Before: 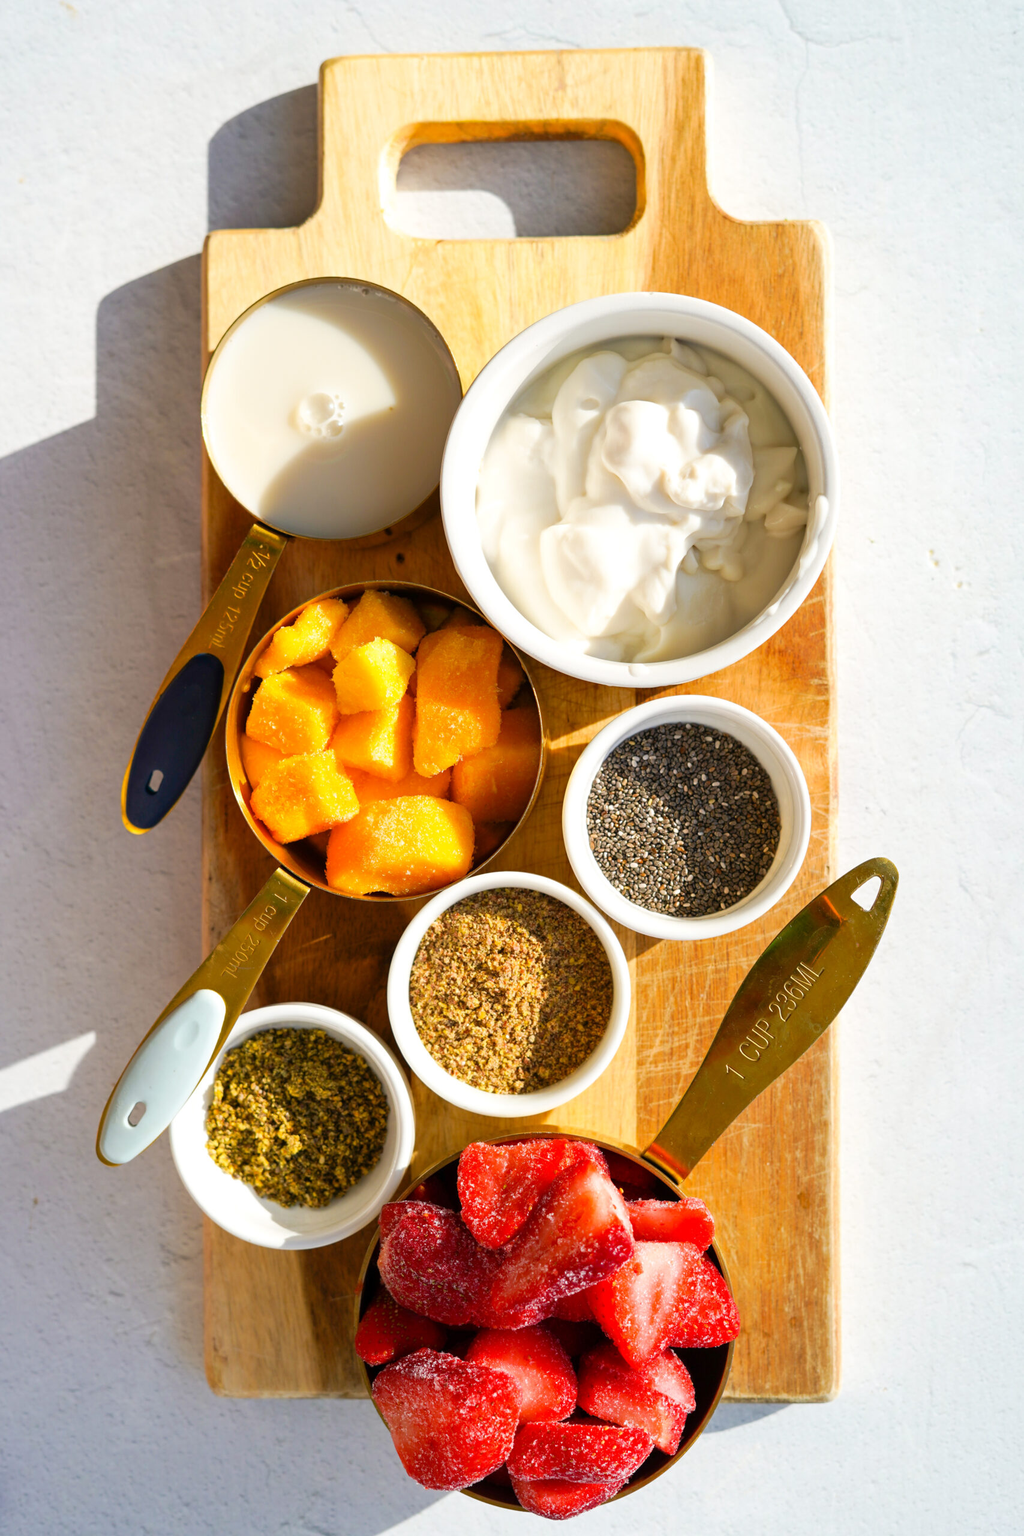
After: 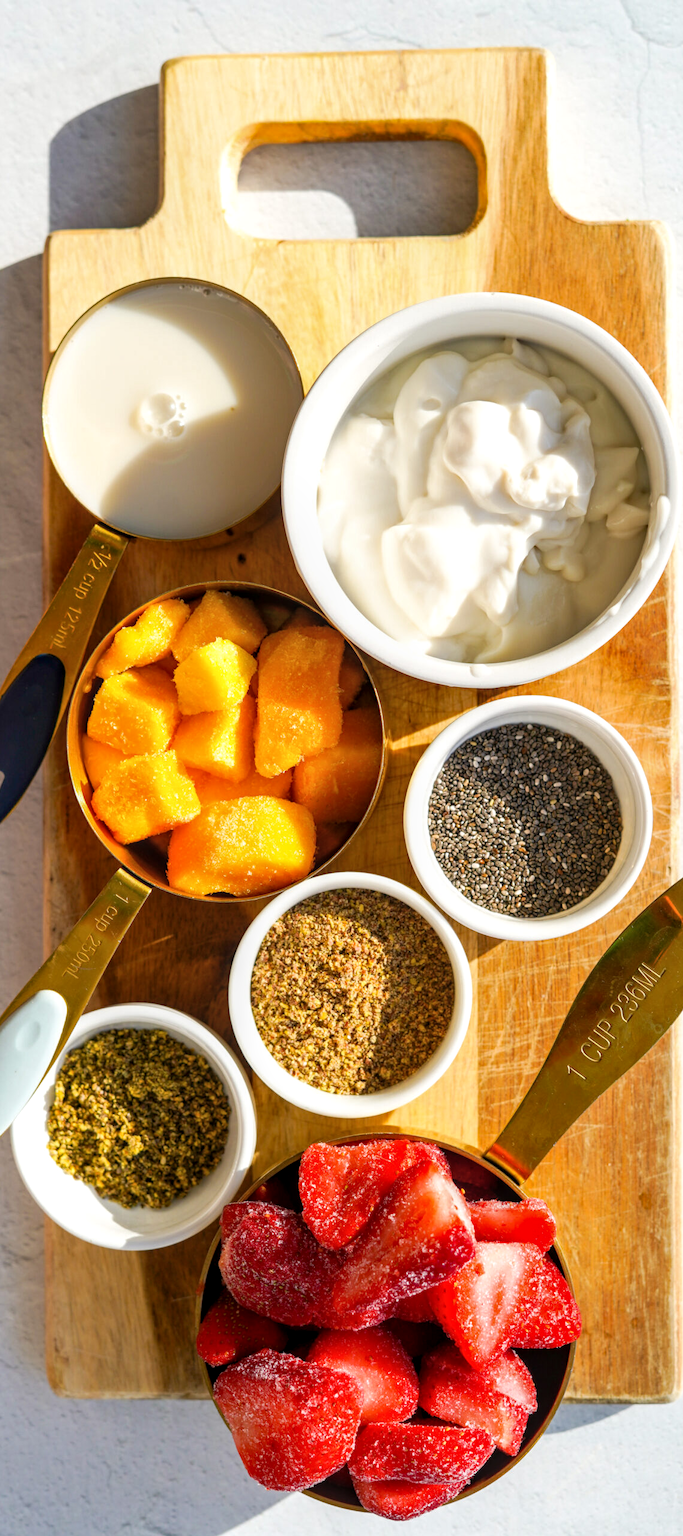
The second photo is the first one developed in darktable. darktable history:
crop and rotate: left 15.546%, right 17.787%
local contrast: on, module defaults
